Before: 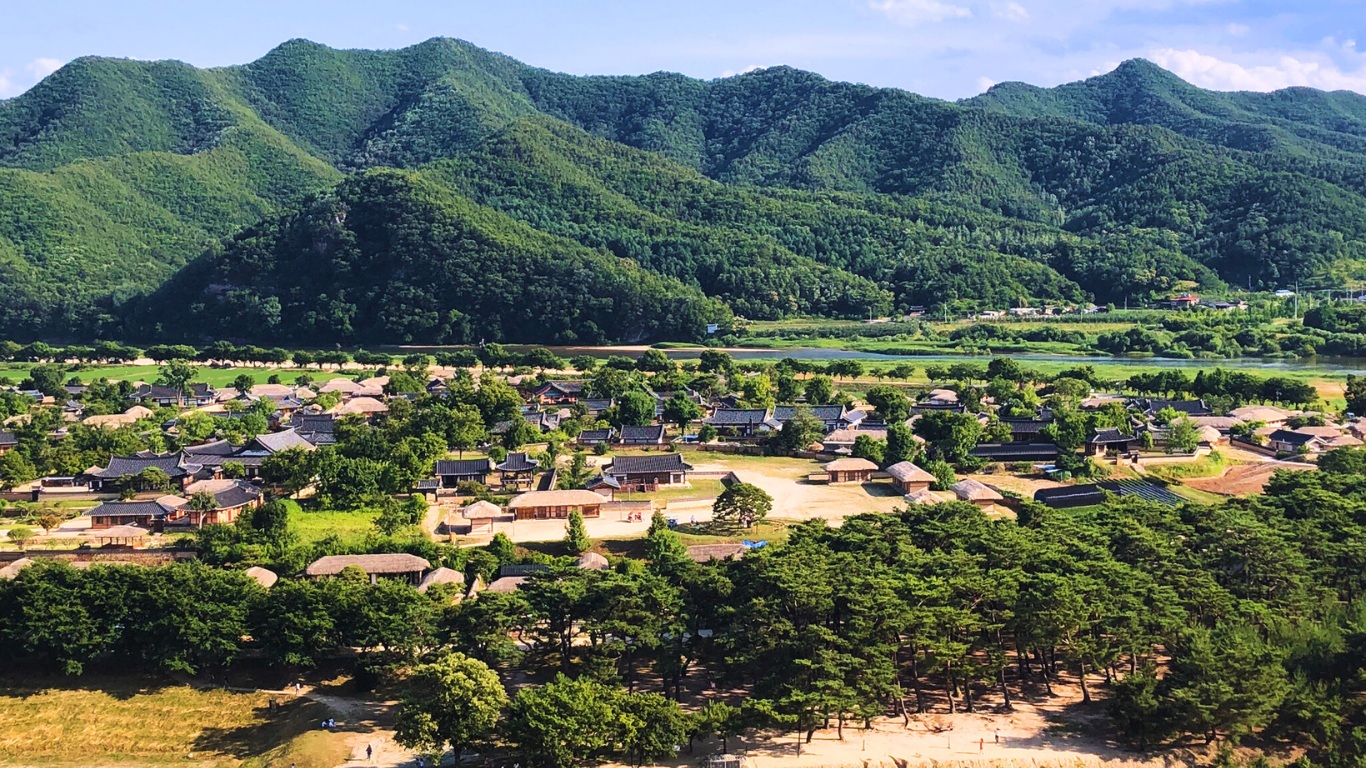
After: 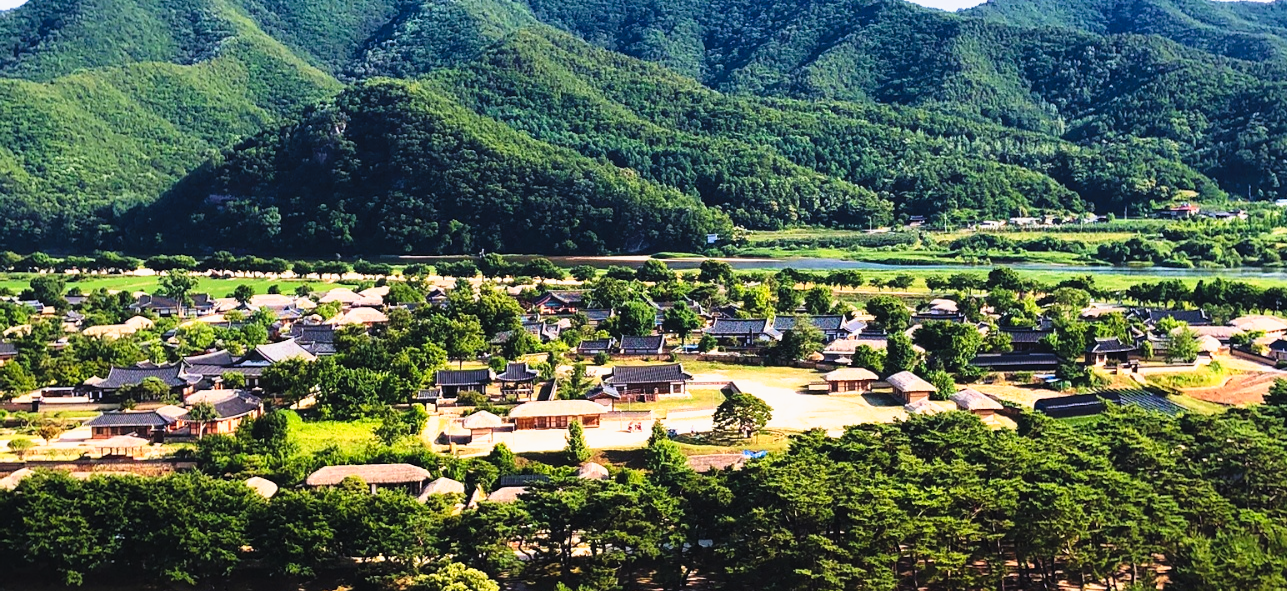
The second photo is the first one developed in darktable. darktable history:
crop and rotate: angle 0.041°, top 11.688%, right 5.641%, bottom 11.194%
tone curve: curves: ch0 [(0, 0.018) (0.162, 0.128) (0.434, 0.478) (0.667, 0.785) (0.819, 0.943) (1, 0.991)]; ch1 [(0, 0) (0.402, 0.36) (0.476, 0.449) (0.506, 0.505) (0.523, 0.518) (0.579, 0.626) (0.641, 0.668) (0.693, 0.745) (0.861, 0.934) (1, 1)]; ch2 [(0, 0) (0.424, 0.388) (0.483, 0.472) (0.503, 0.505) (0.521, 0.519) (0.547, 0.581) (0.582, 0.648) (0.699, 0.759) (0.997, 0.858)], preserve colors none
